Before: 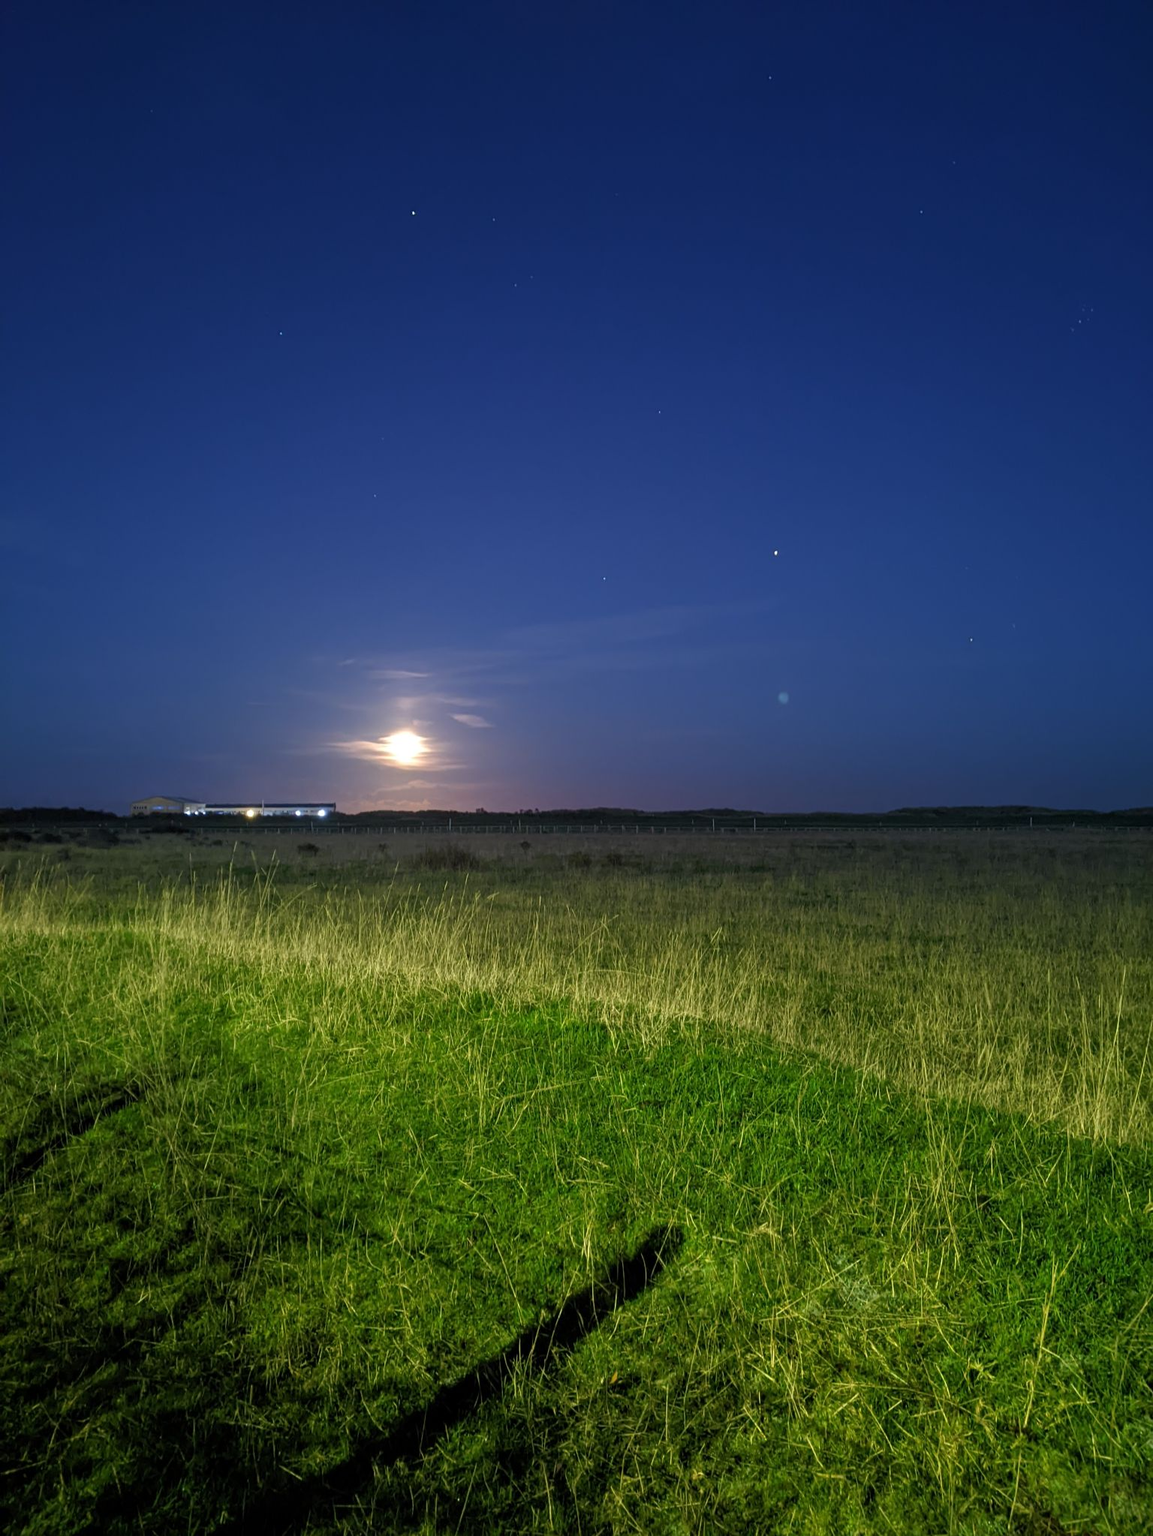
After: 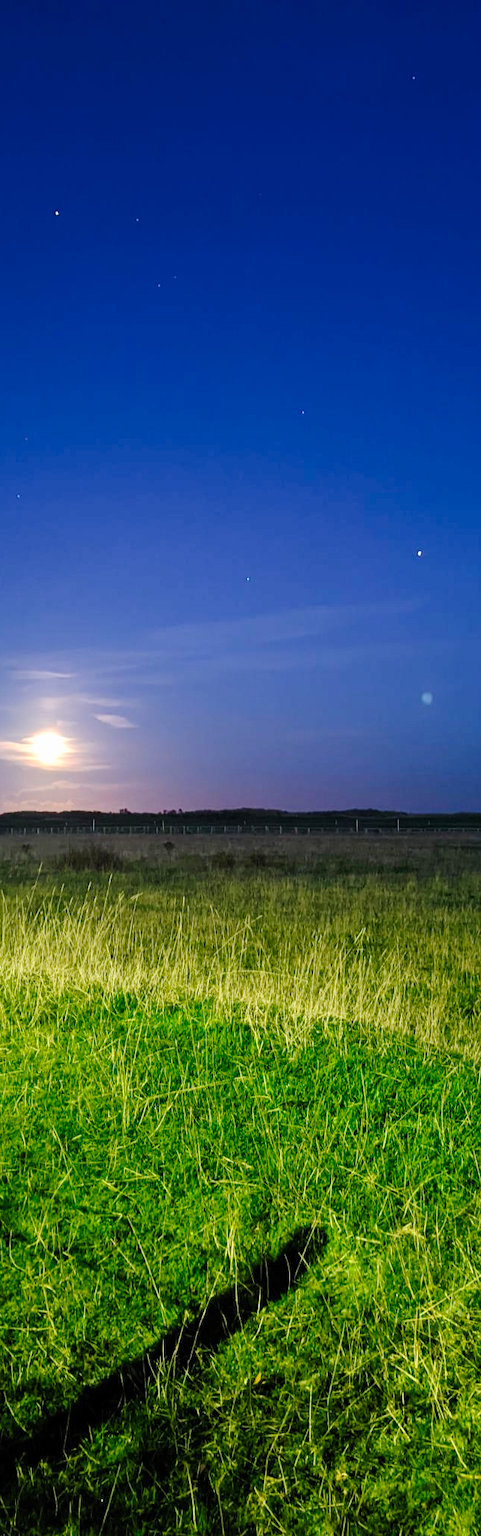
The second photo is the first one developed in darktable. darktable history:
tone curve: curves: ch0 [(0, 0) (0.081, 0.044) (0.185, 0.145) (0.283, 0.273) (0.405, 0.449) (0.495, 0.554) (0.686, 0.743) (0.826, 0.853) (0.978, 0.988)]; ch1 [(0, 0) (0.147, 0.166) (0.321, 0.362) (0.371, 0.402) (0.423, 0.426) (0.479, 0.472) (0.505, 0.497) (0.521, 0.506) (0.551, 0.546) (0.586, 0.571) (0.625, 0.638) (0.68, 0.715) (1, 1)]; ch2 [(0, 0) (0.346, 0.378) (0.404, 0.427) (0.502, 0.498) (0.531, 0.517) (0.547, 0.526) (0.582, 0.571) (0.629, 0.626) (0.717, 0.678) (1, 1)], preserve colors none
contrast brightness saturation: contrast 0.198, brightness 0.157, saturation 0.223
crop: left 30.954%, right 27.277%
